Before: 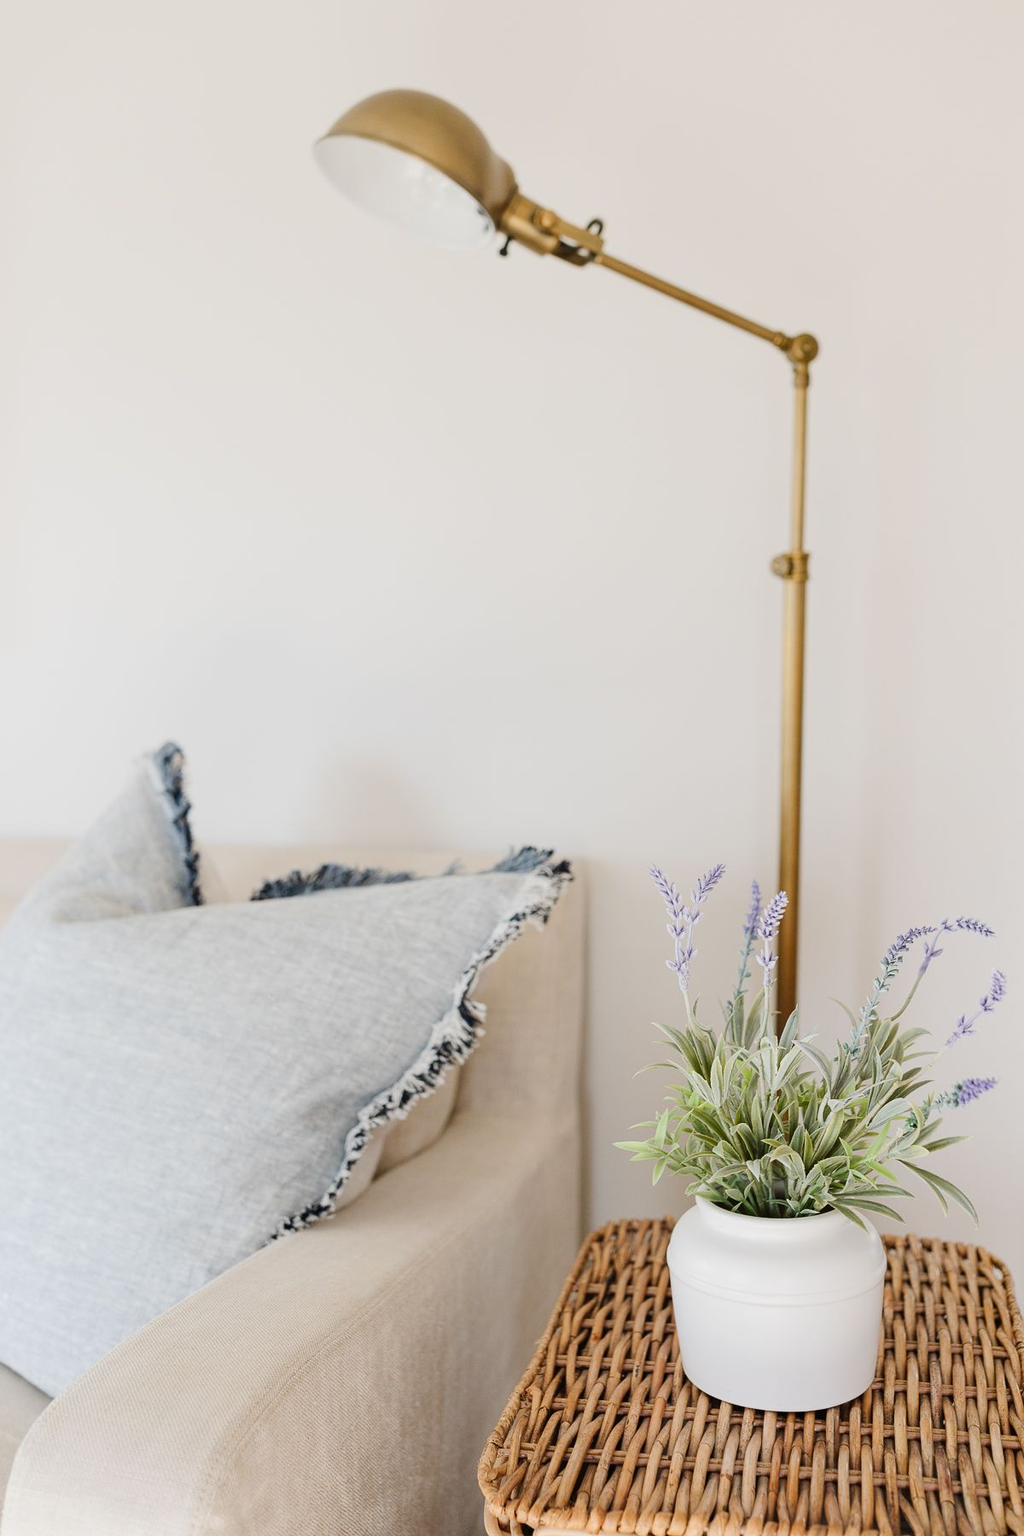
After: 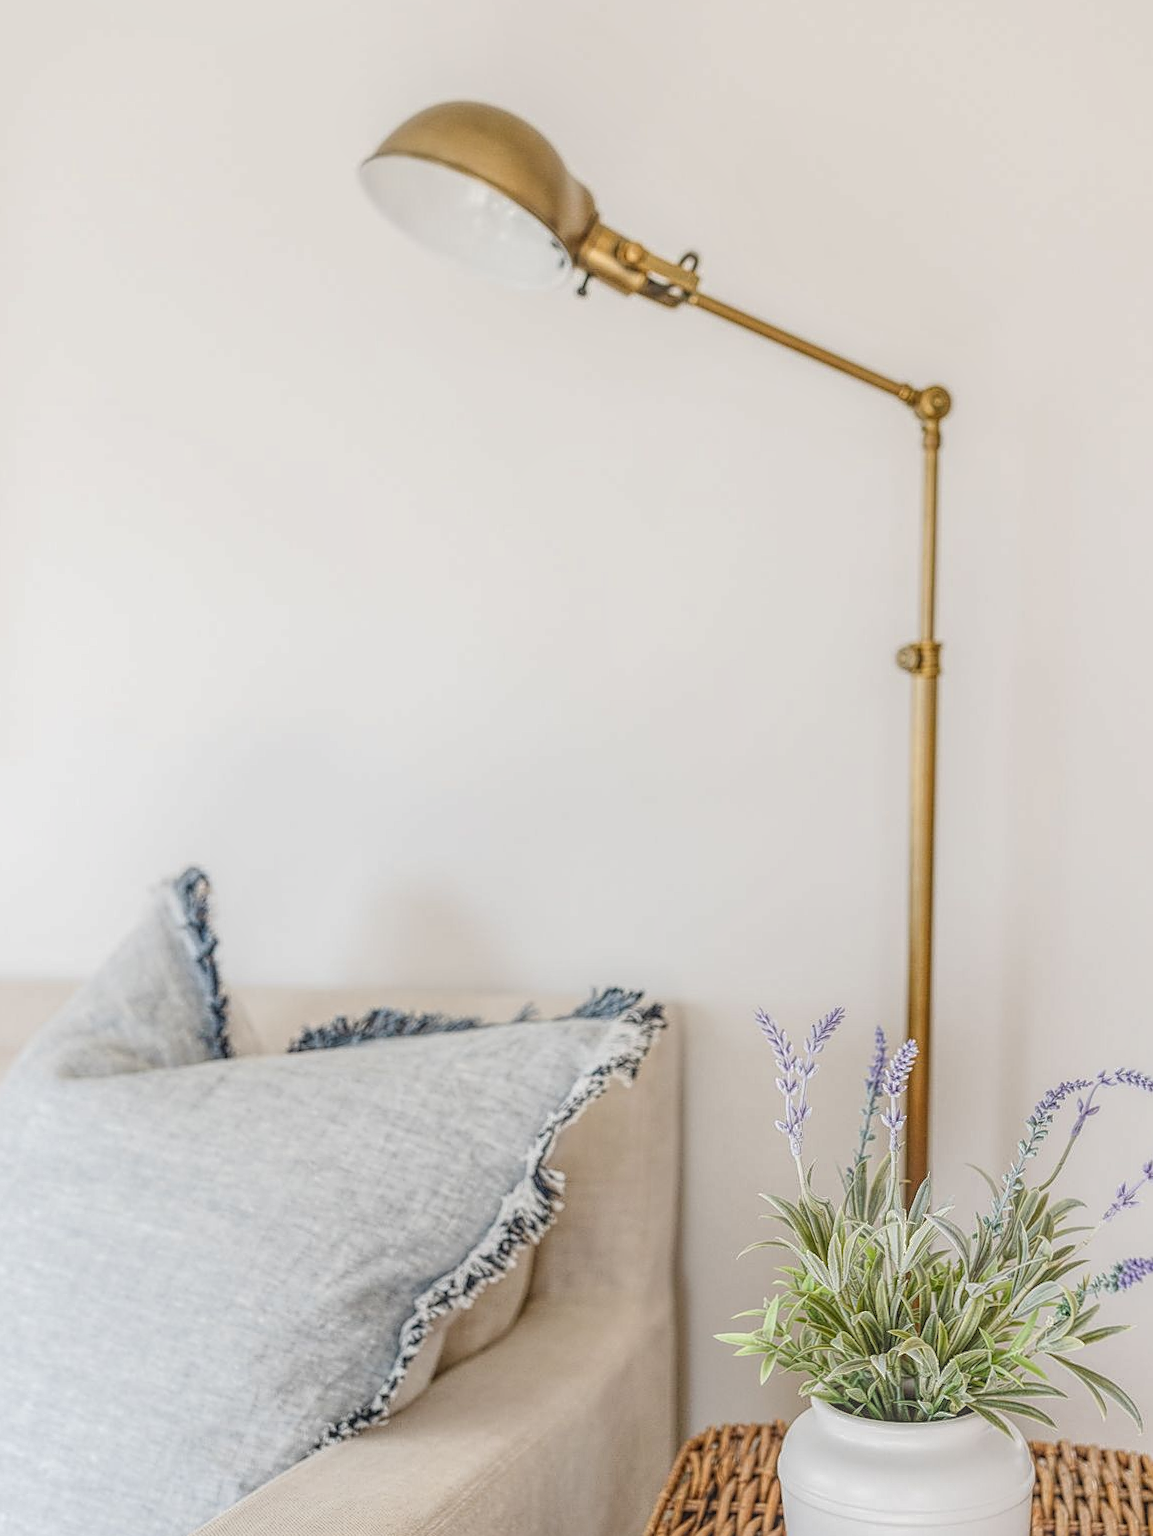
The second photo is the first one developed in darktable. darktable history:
sharpen: on, module defaults
crop and rotate: angle 0.2°, left 0.275%, right 3.127%, bottom 14.18%
local contrast: highlights 20%, shadows 30%, detail 200%, midtone range 0.2
